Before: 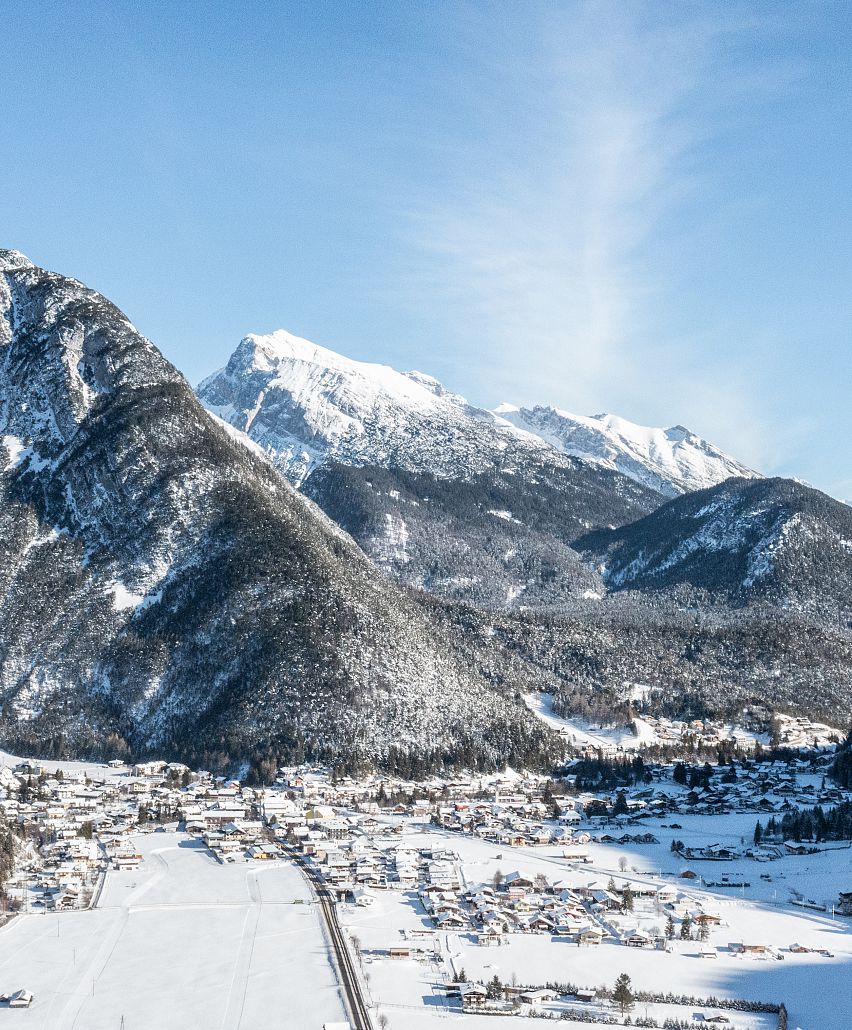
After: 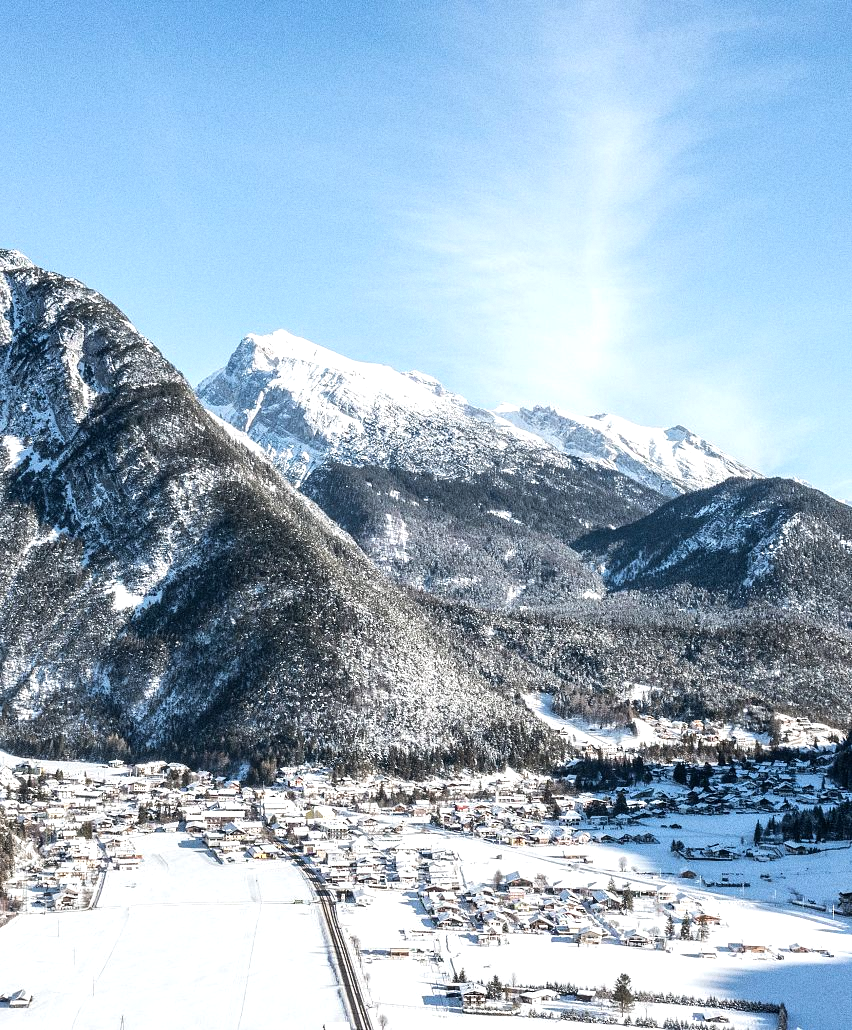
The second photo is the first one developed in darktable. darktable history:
grain: coarseness 0.09 ISO
tone equalizer: -8 EV -0.417 EV, -7 EV -0.389 EV, -6 EV -0.333 EV, -5 EV -0.222 EV, -3 EV 0.222 EV, -2 EV 0.333 EV, -1 EV 0.389 EV, +0 EV 0.417 EV, edges refinement/feathering 500, mask exposure compensation -1.57 EV, preserve details no
